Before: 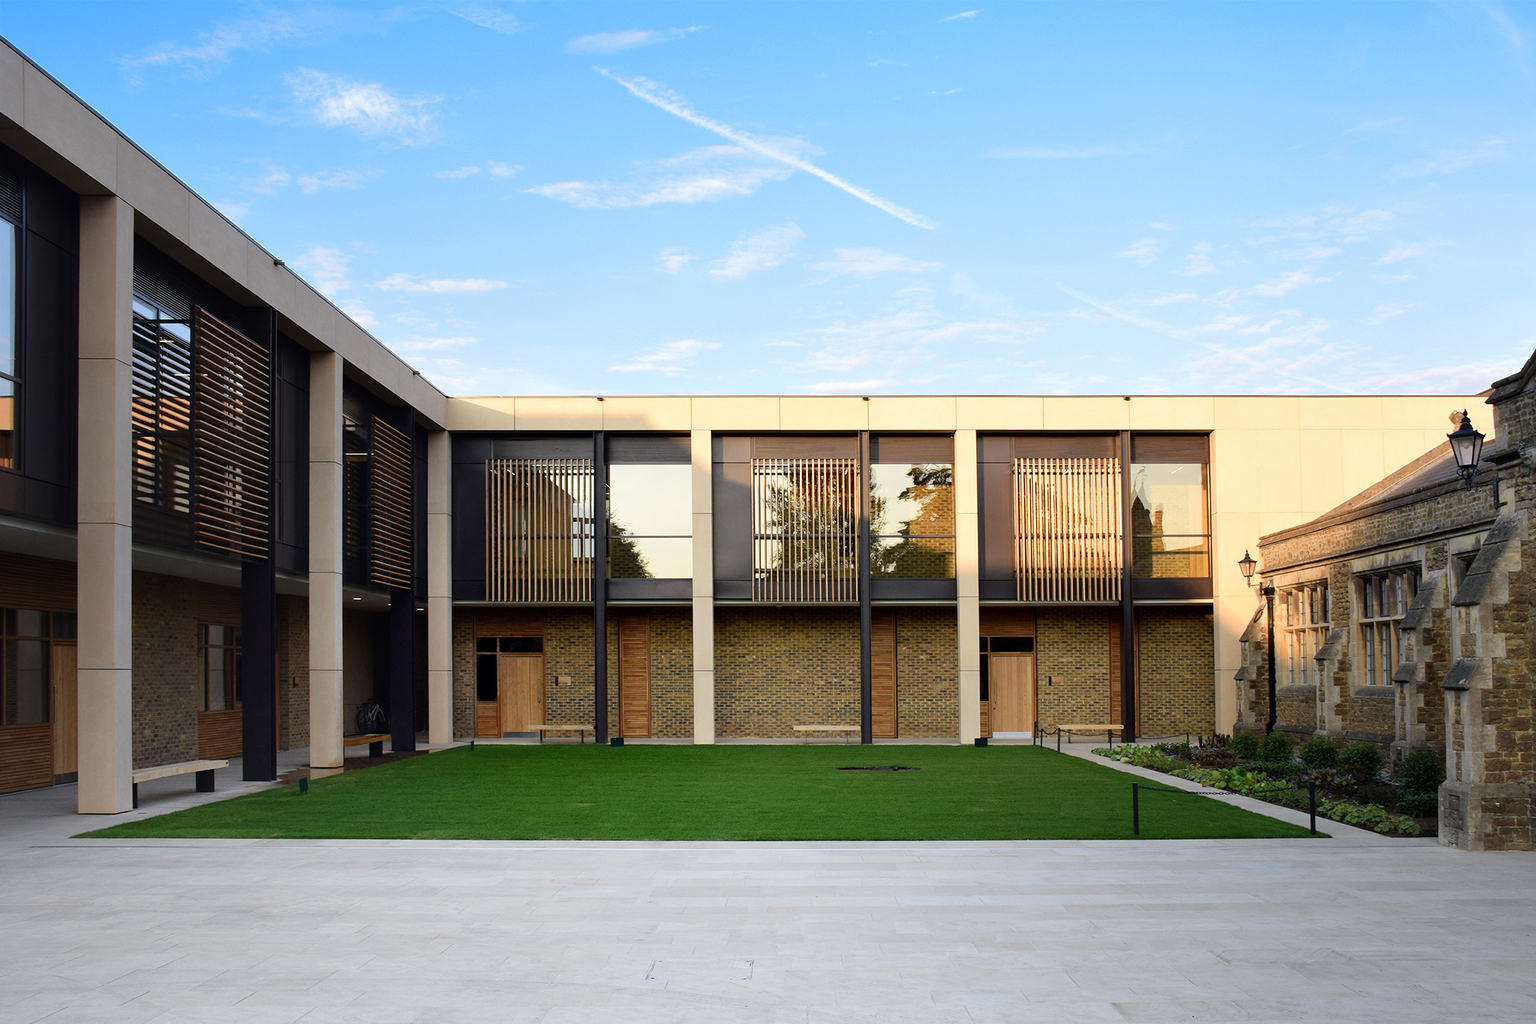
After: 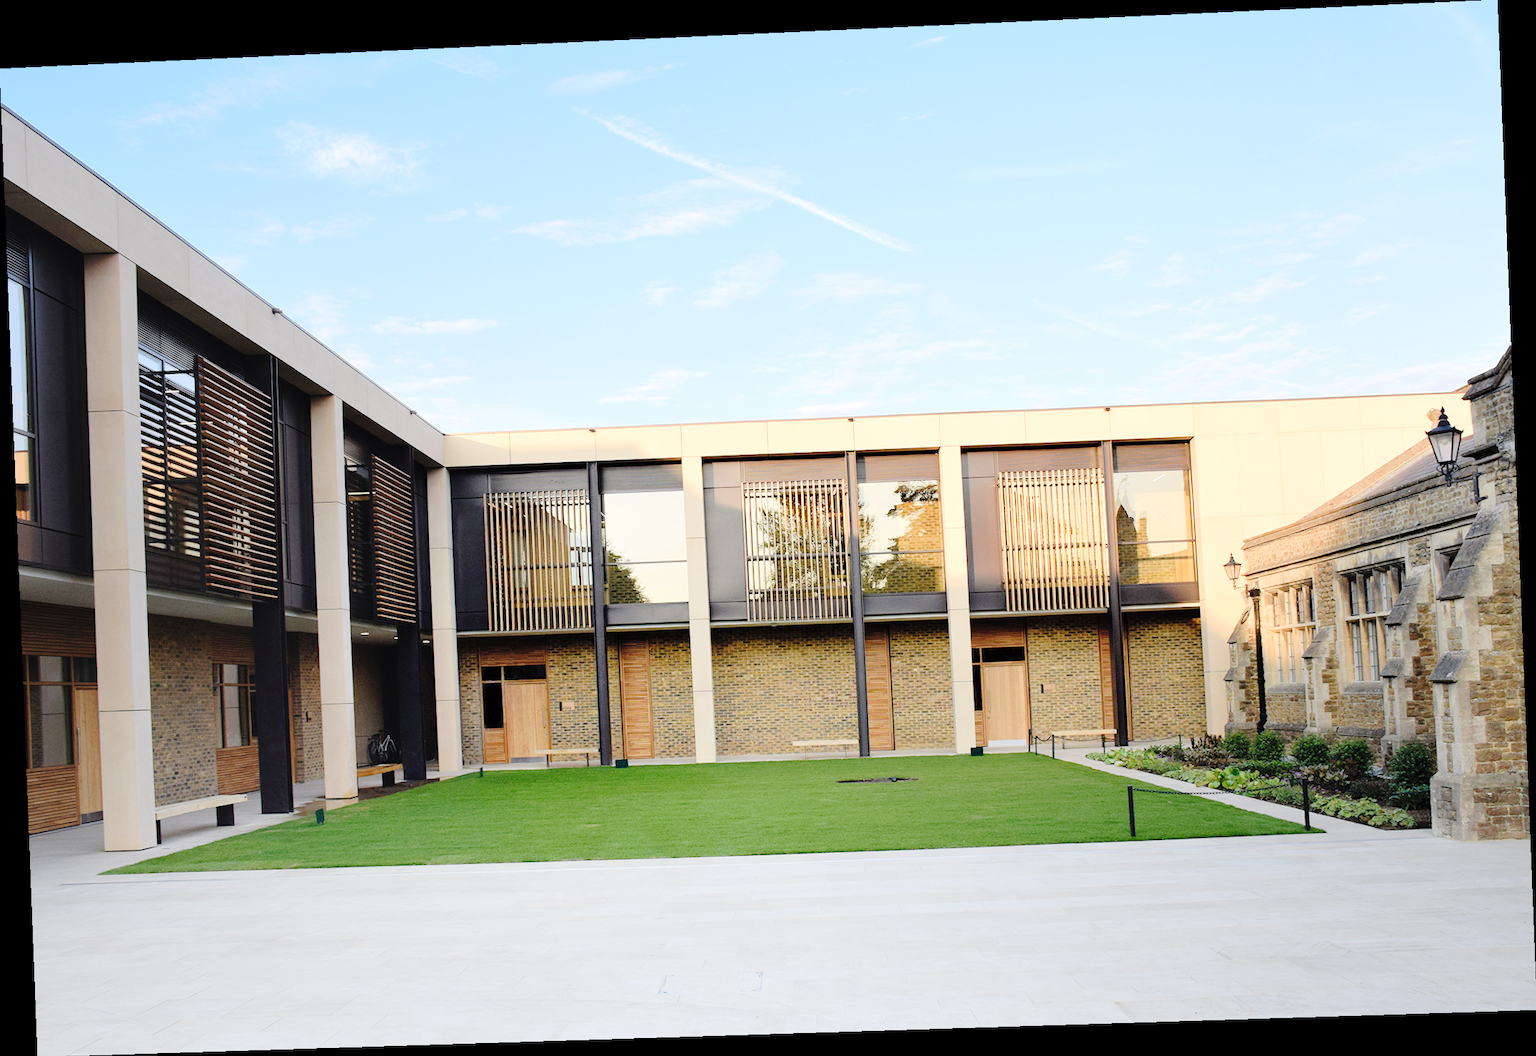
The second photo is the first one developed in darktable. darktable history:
contrast brightness saturation: brightness 0.28
tone curve: curves: ch0 [(0, 0) (0.003, 0.002) (0.011, 0.007) (0.025, 0.014) (0.044, 0.023) (0.069, 0.033) (0.1, 0.052) (0.136, 0.081) (0.177, 0.134) (0.224, 0.205) (0.277, 0.296) (0.335, 0.401) (0.399, 0.501) (0.468, 0.589) (0.543, 0.658) (0.623, 0.738) (0.709, 0.804) (0.801, 0.871) (0.898, 0.93) (1, 1)], preserve colors none
rotate and perspective: rotation -2.22°, lens shift (horizontal) -0.022, automatic cropping off
tone equalizer: on, module defaults
